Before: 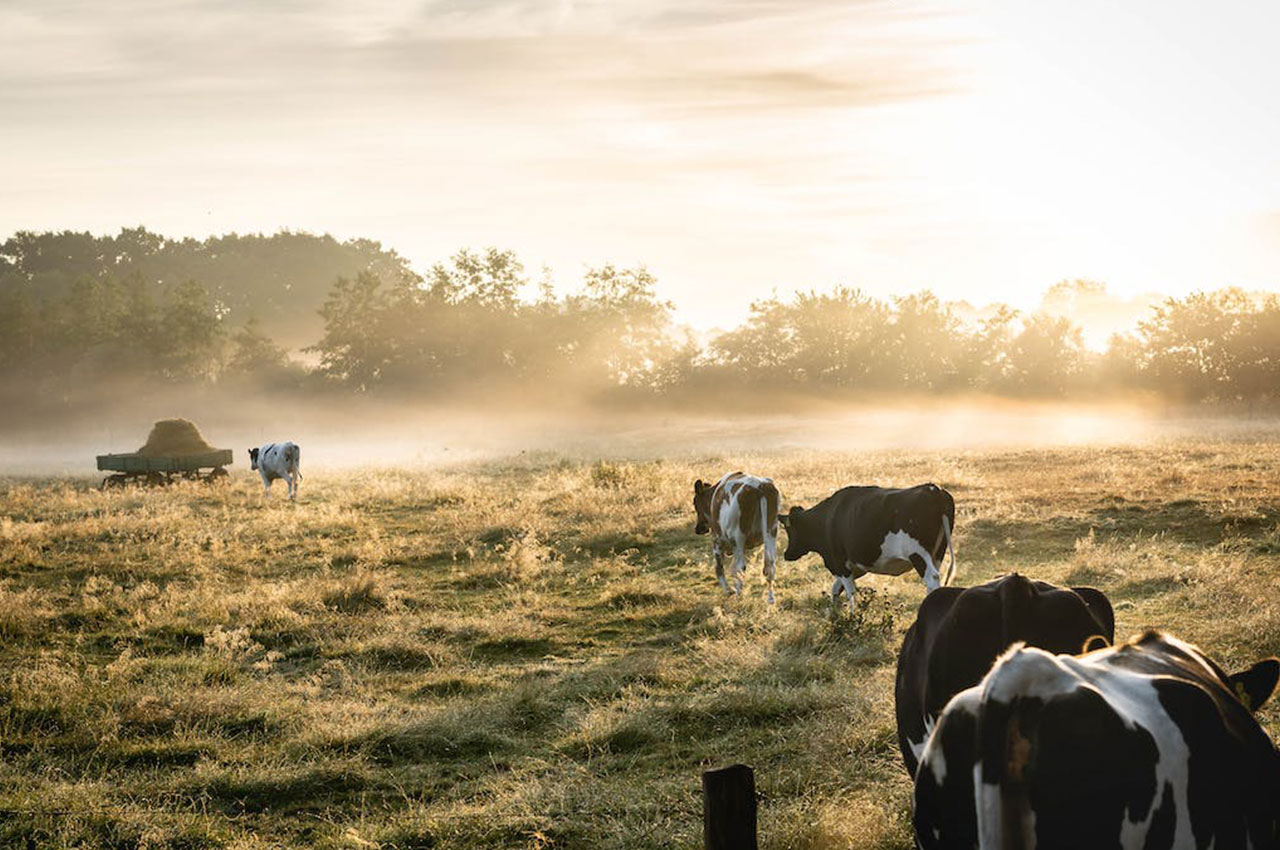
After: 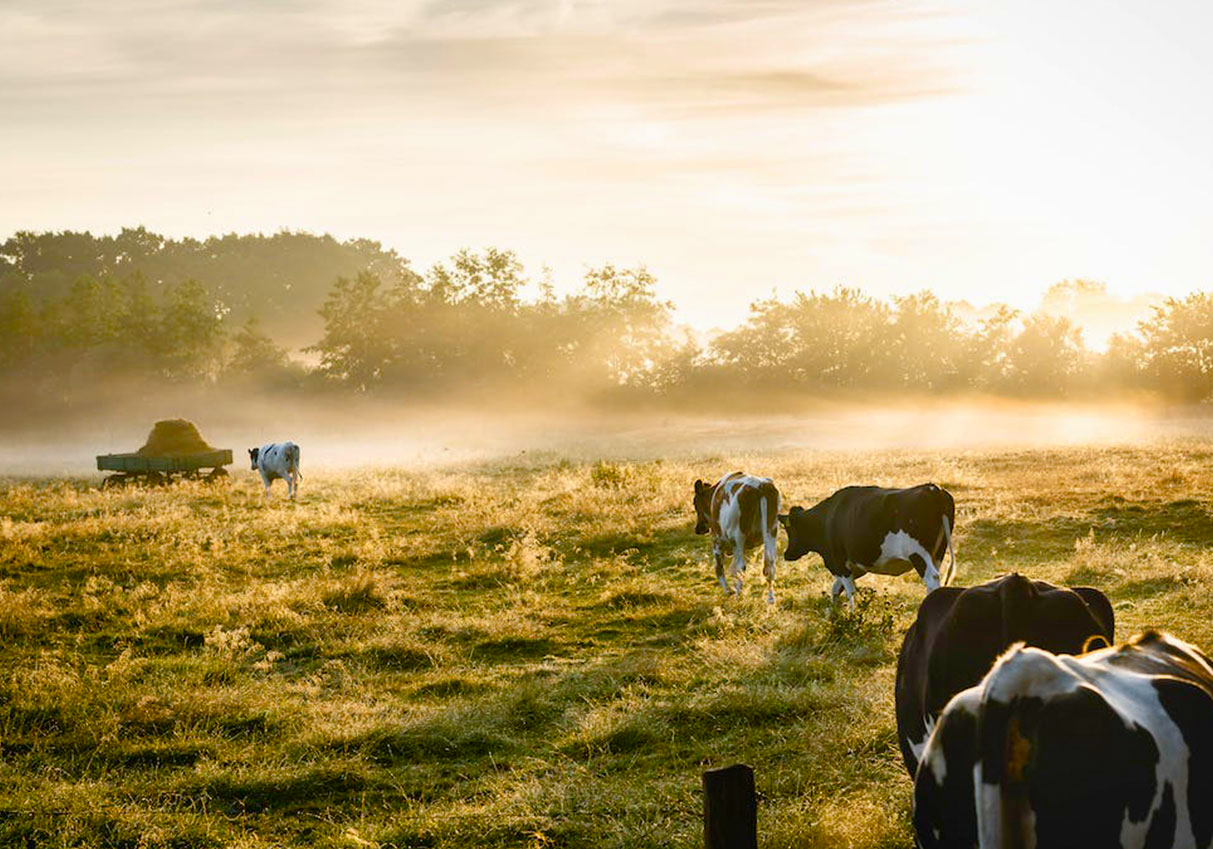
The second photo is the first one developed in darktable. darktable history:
exposure: exposure -0.041 EV, compensate highlight preservation false
crop and rotate: right 5.167%
bloom: size 3%, threshold 100%, strength 0%
color balance rgb: perceptual saturation grading › global saturation 20%, perceptual saturation grading › highlights -25%, perceptual saturation grading › shadows 50.52%, global vibrance 40.24%
